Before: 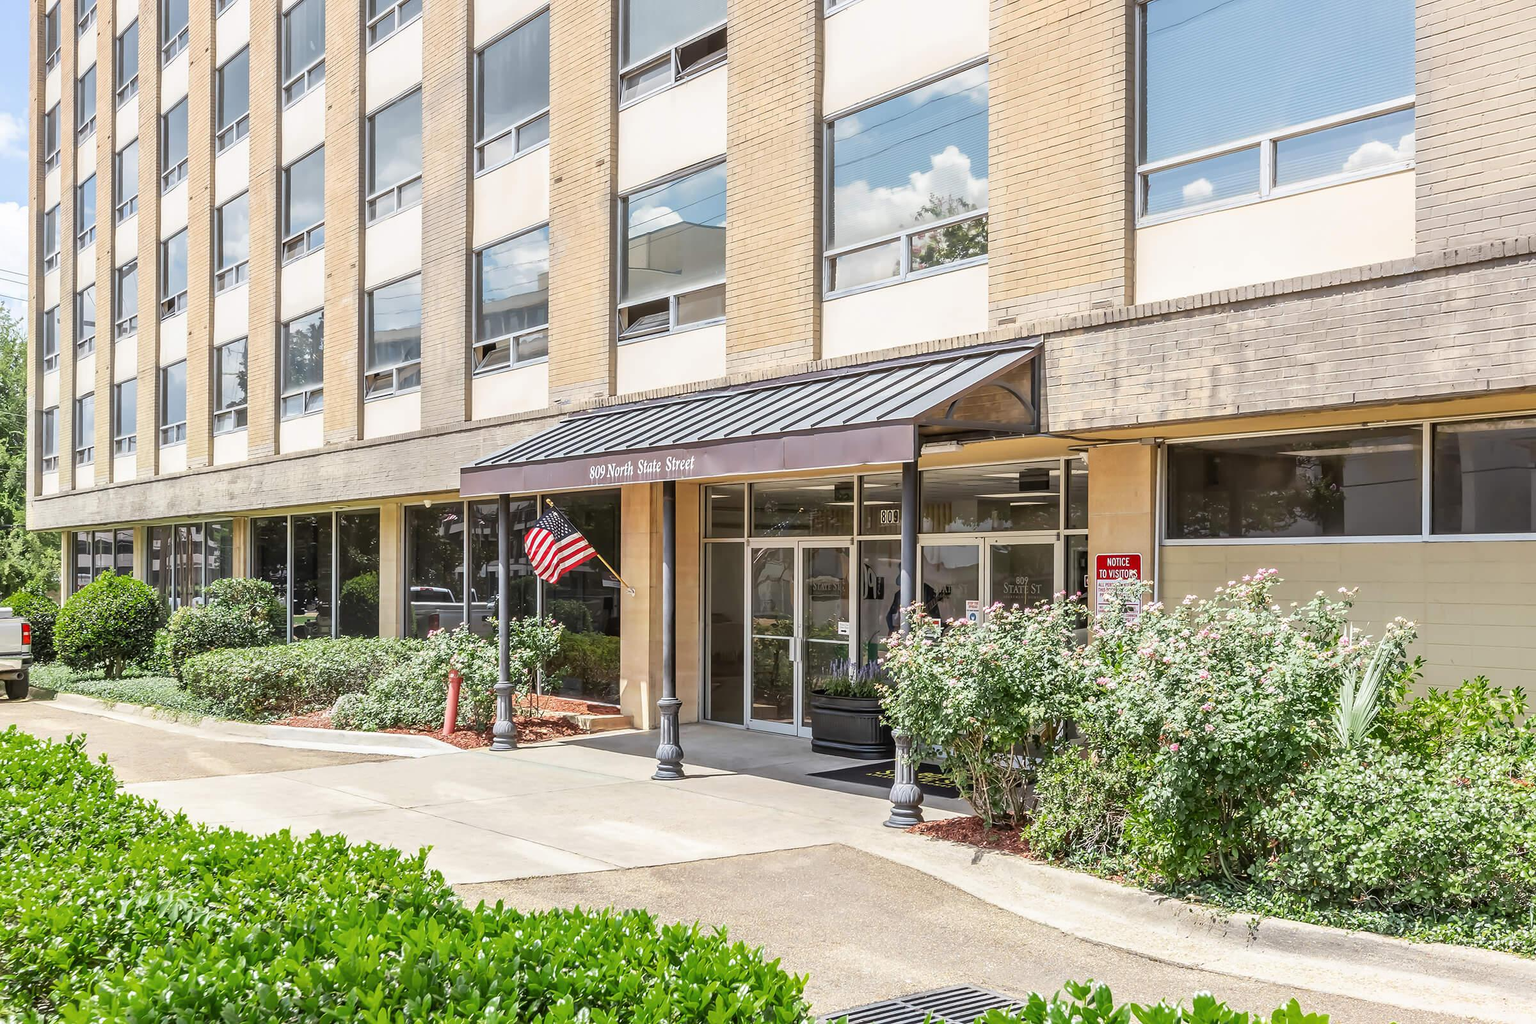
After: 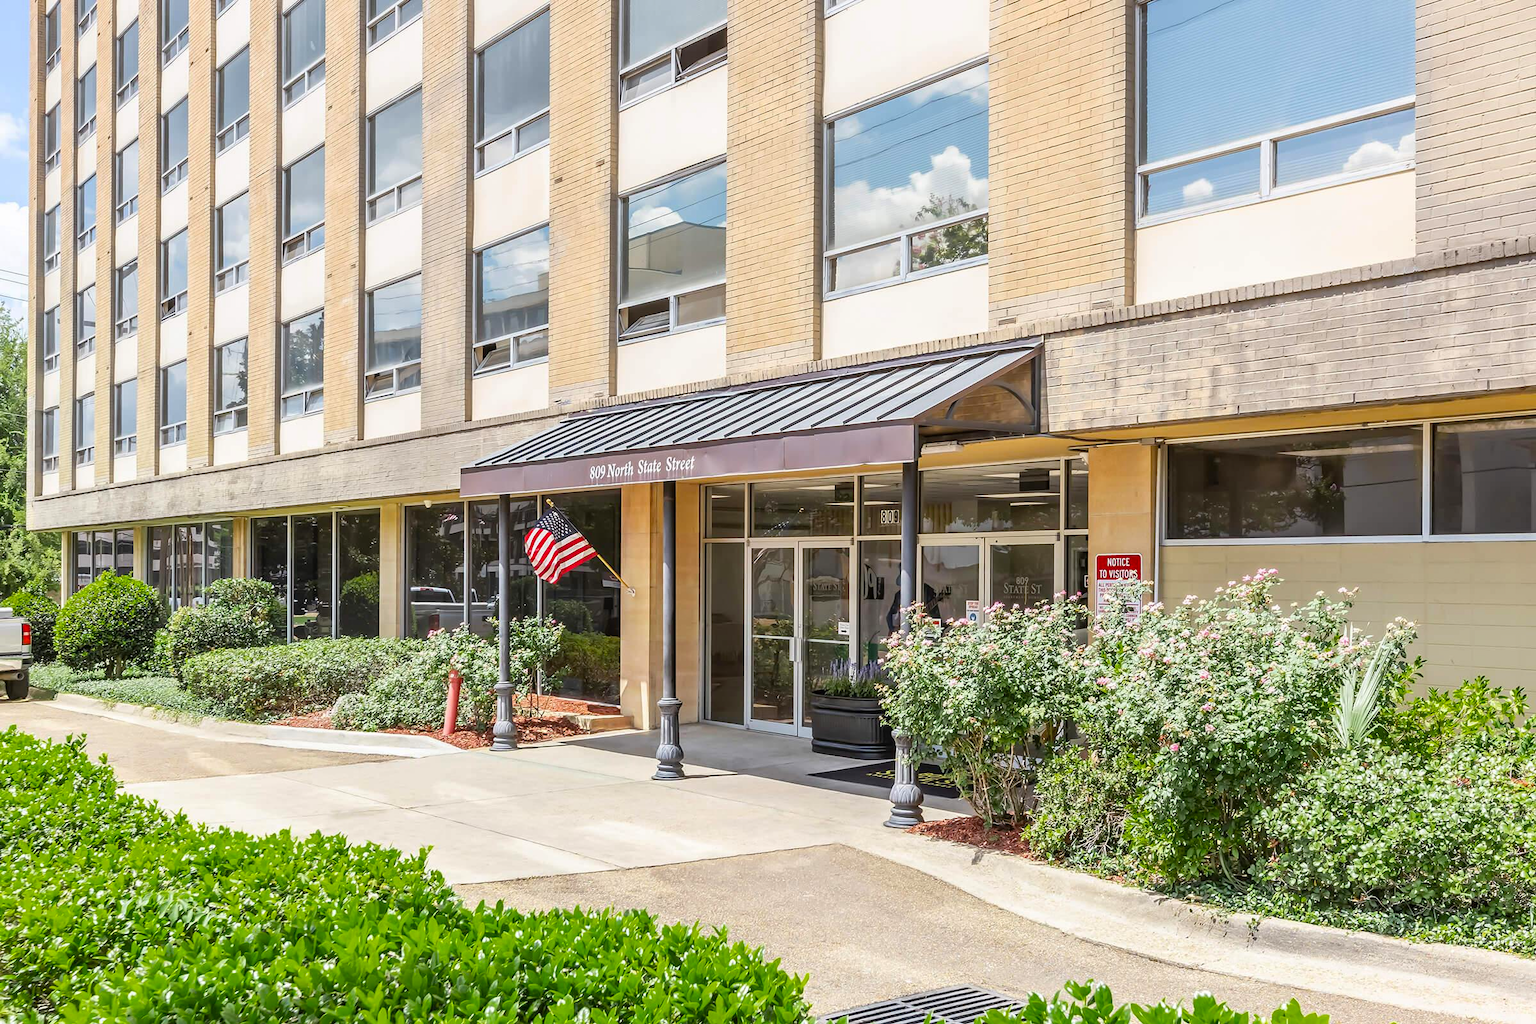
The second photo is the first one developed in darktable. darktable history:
color balance rgb: perceptual saturation grading › global saturation 19.804%, global vibrance 3.333%
